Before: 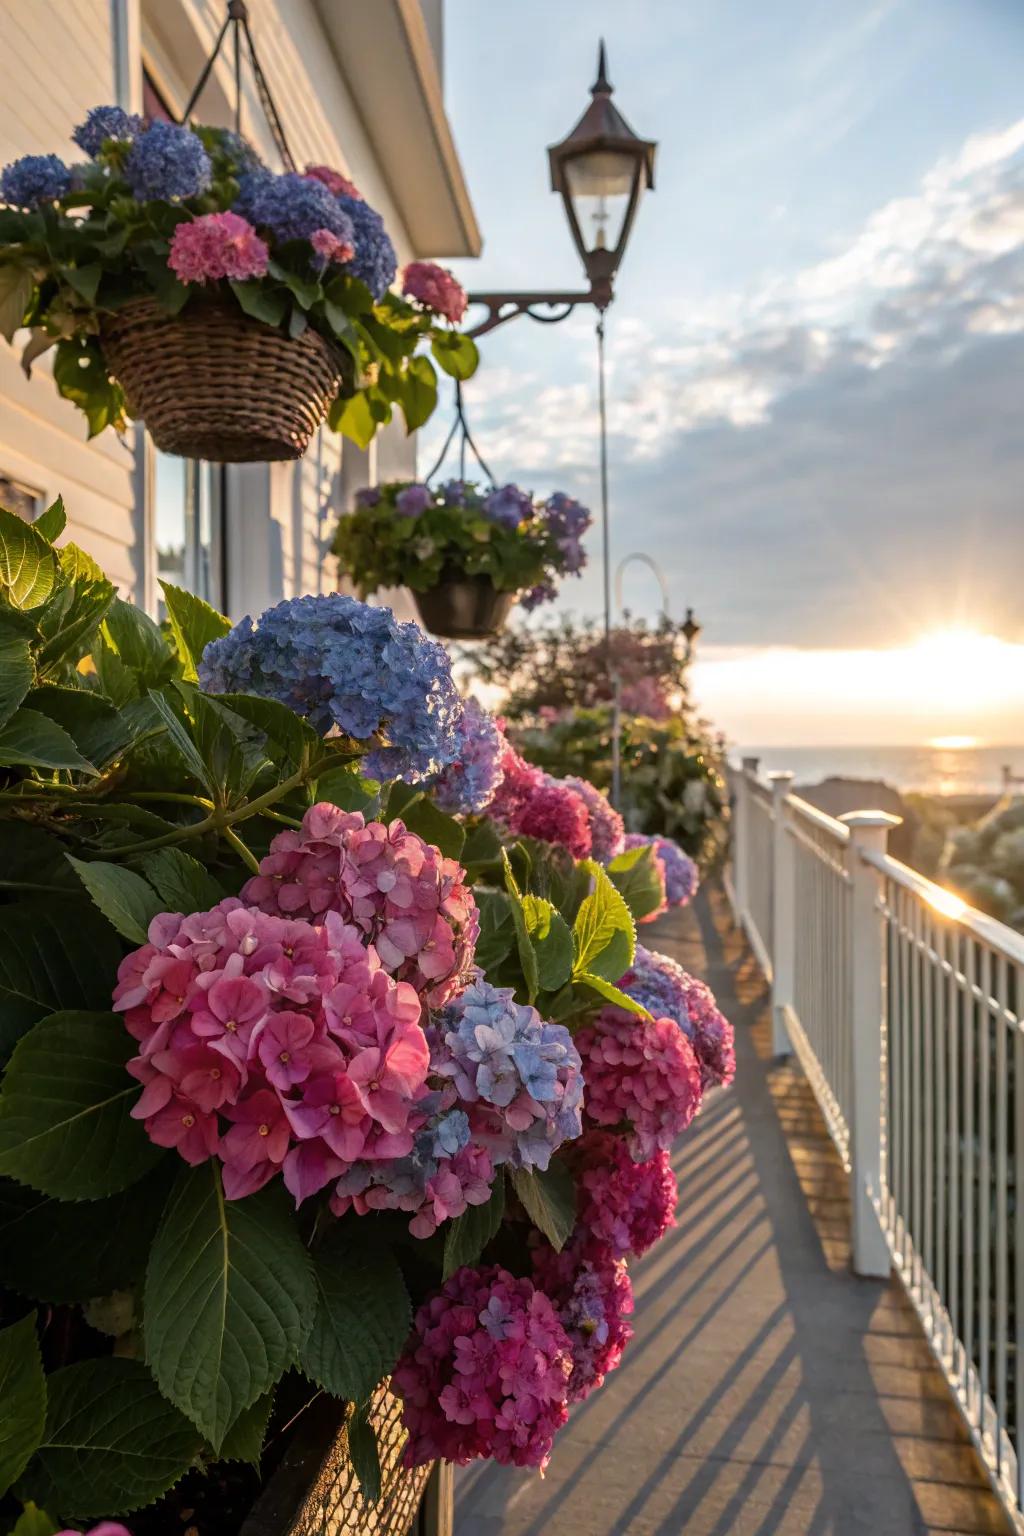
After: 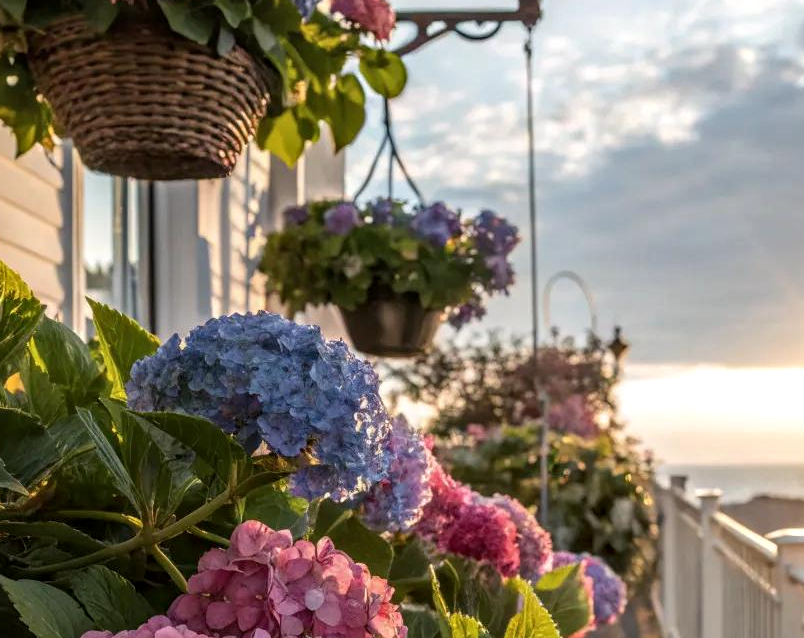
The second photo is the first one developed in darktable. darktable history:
crop: left 7.036%, top 18.398%, right 14.379%, bottom 40.043%
local contrast: on, module defaults
